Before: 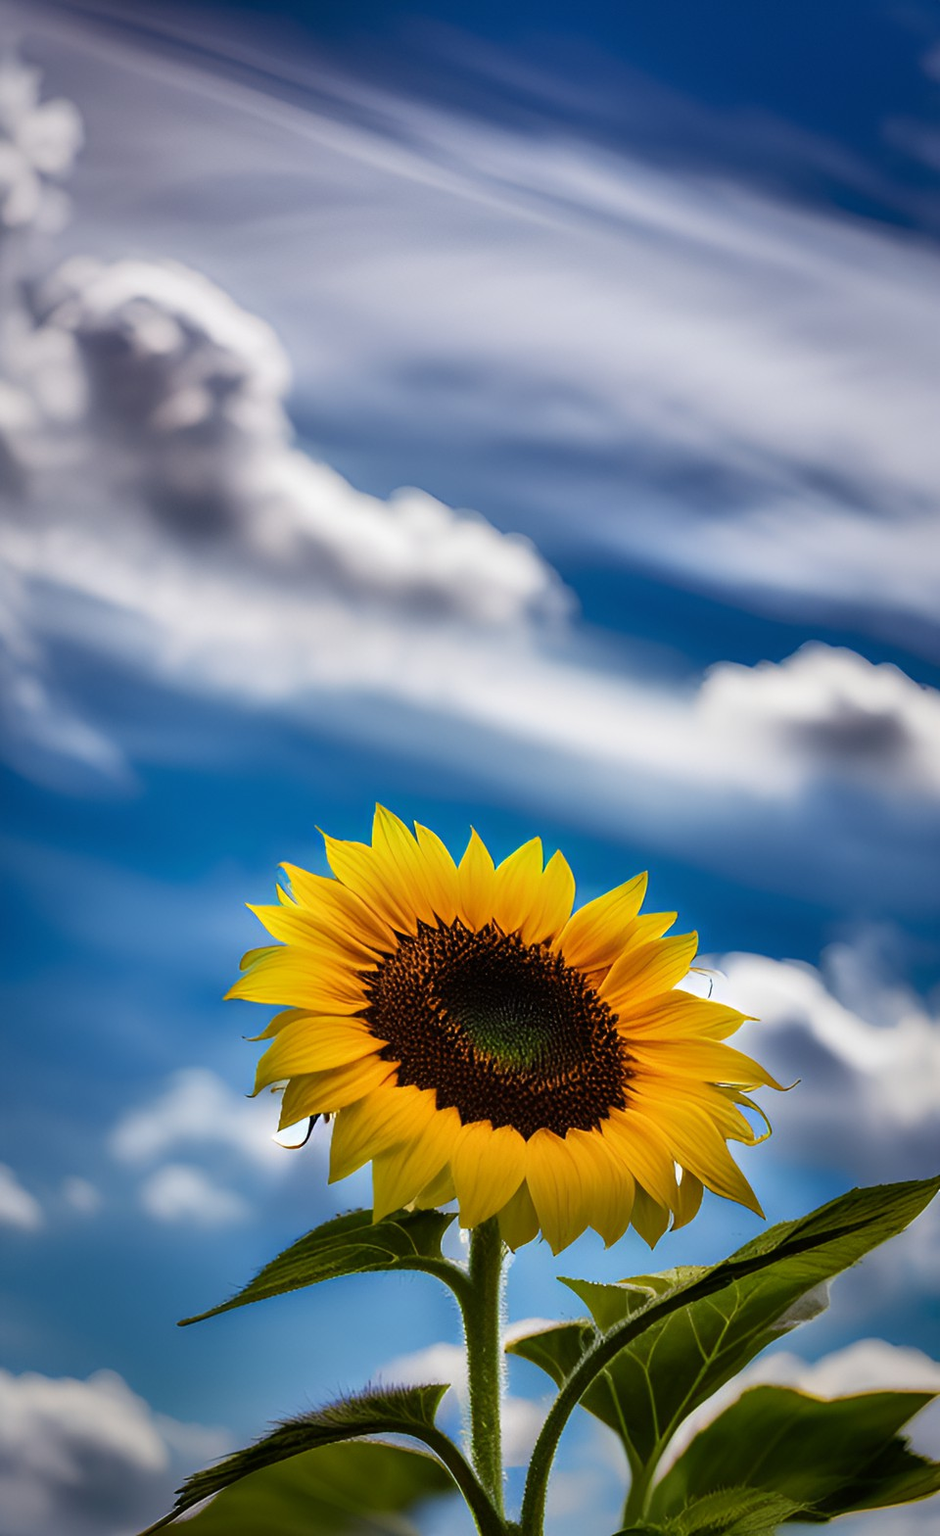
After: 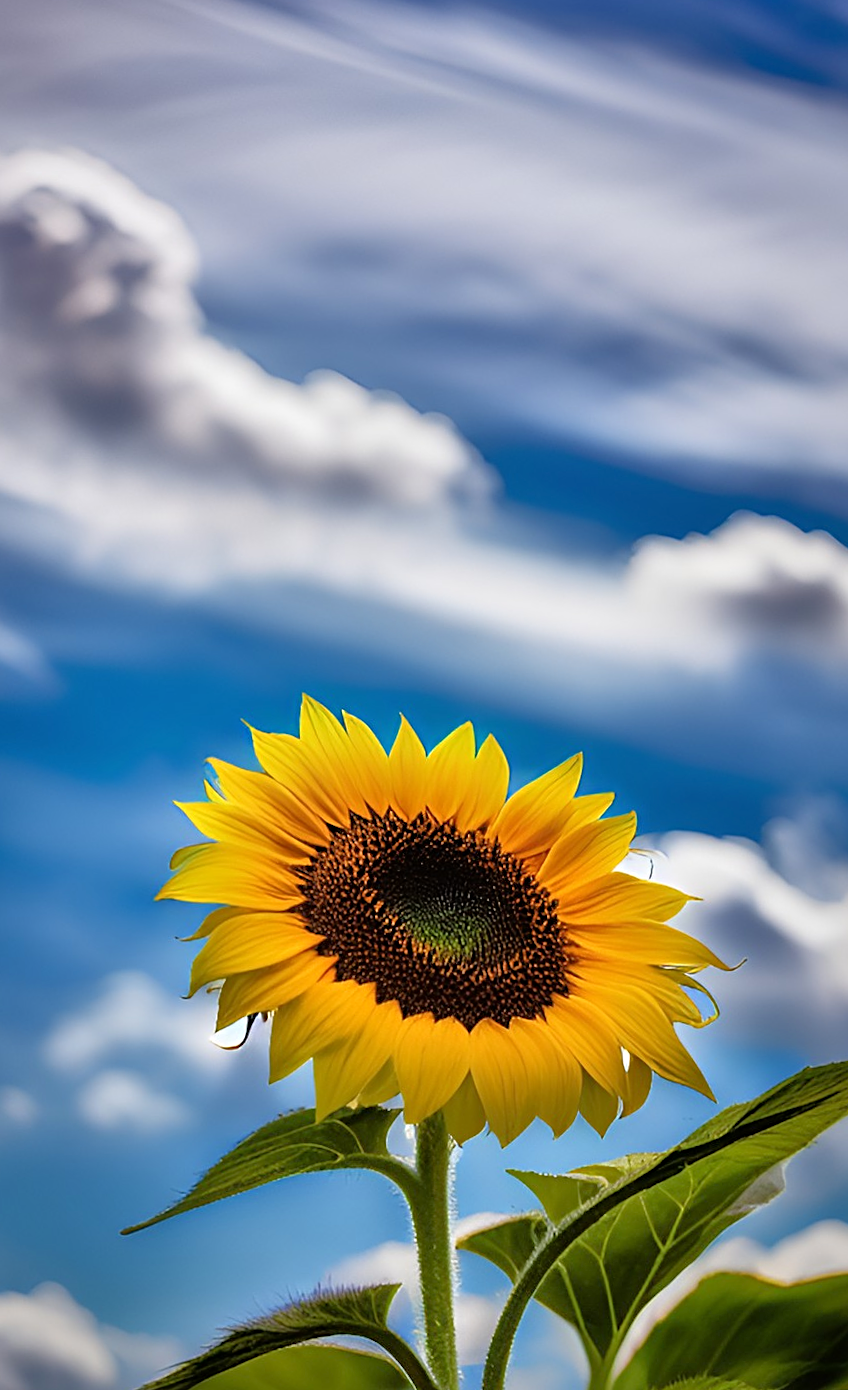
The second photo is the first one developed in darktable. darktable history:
crop and rotate: angle 2.24°, left 6.088%, top 5.706%
tone equalizer: -7 EV 0.163 EV, -6 EV 0.593 EV, -5 EV 1.13 EV, -4 EV 1.37 EV, -3 EV 1.14 EV, -2 EV 0.6 EV, -1 EV 0.167 EV
sharpen: radius 2.527, amount 0.322
